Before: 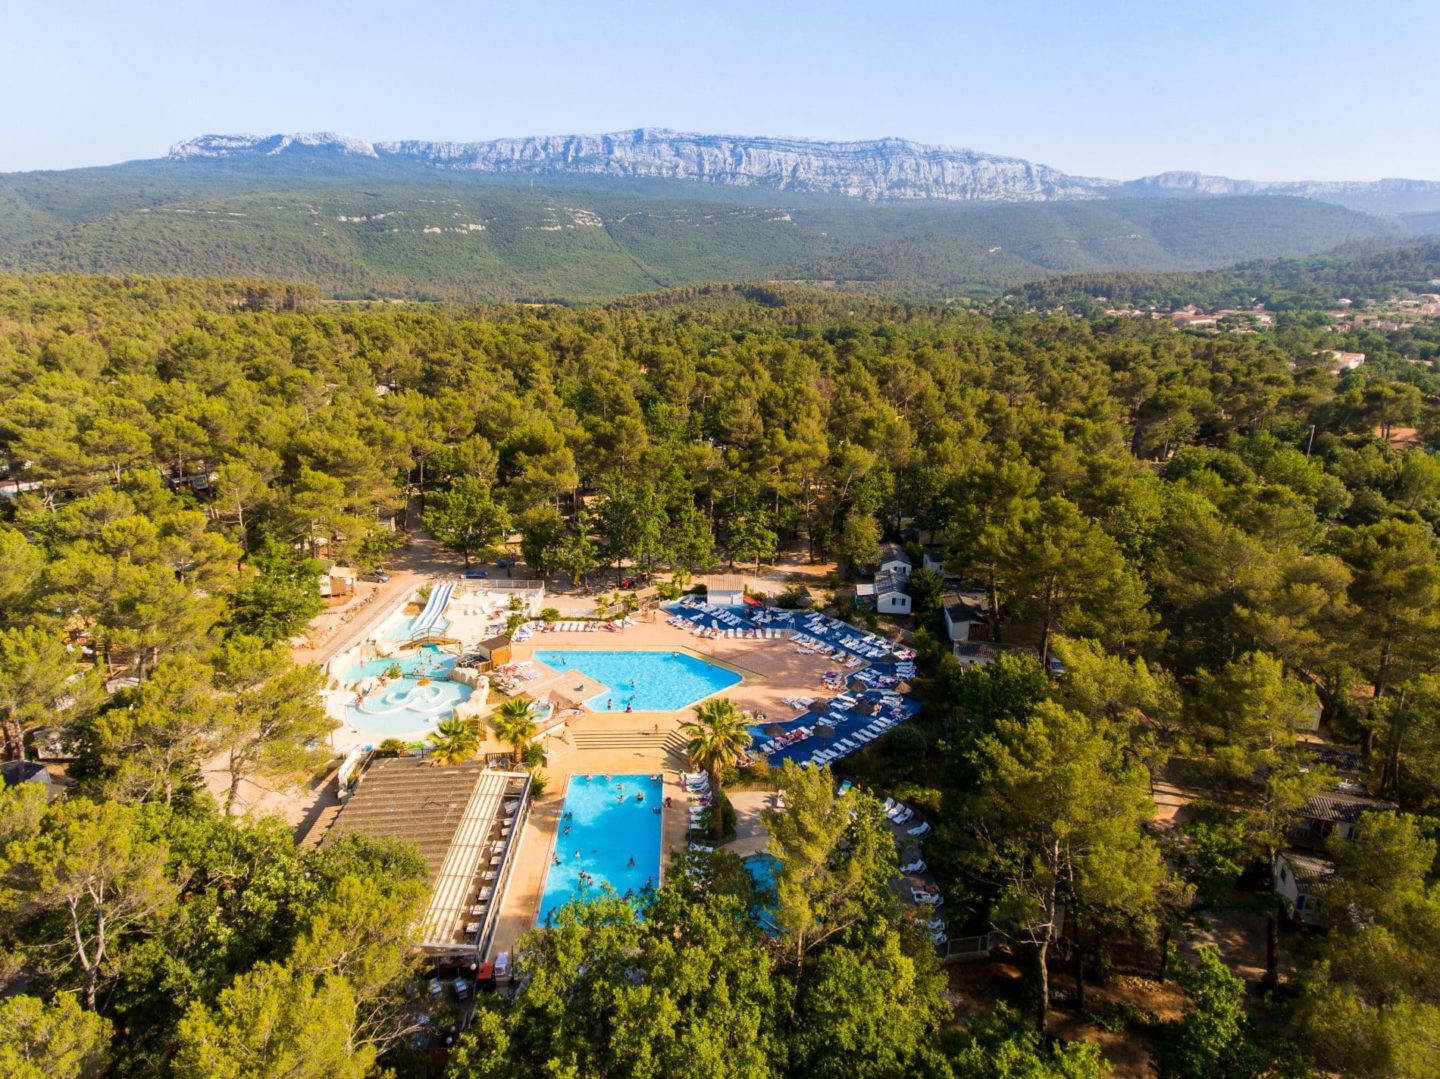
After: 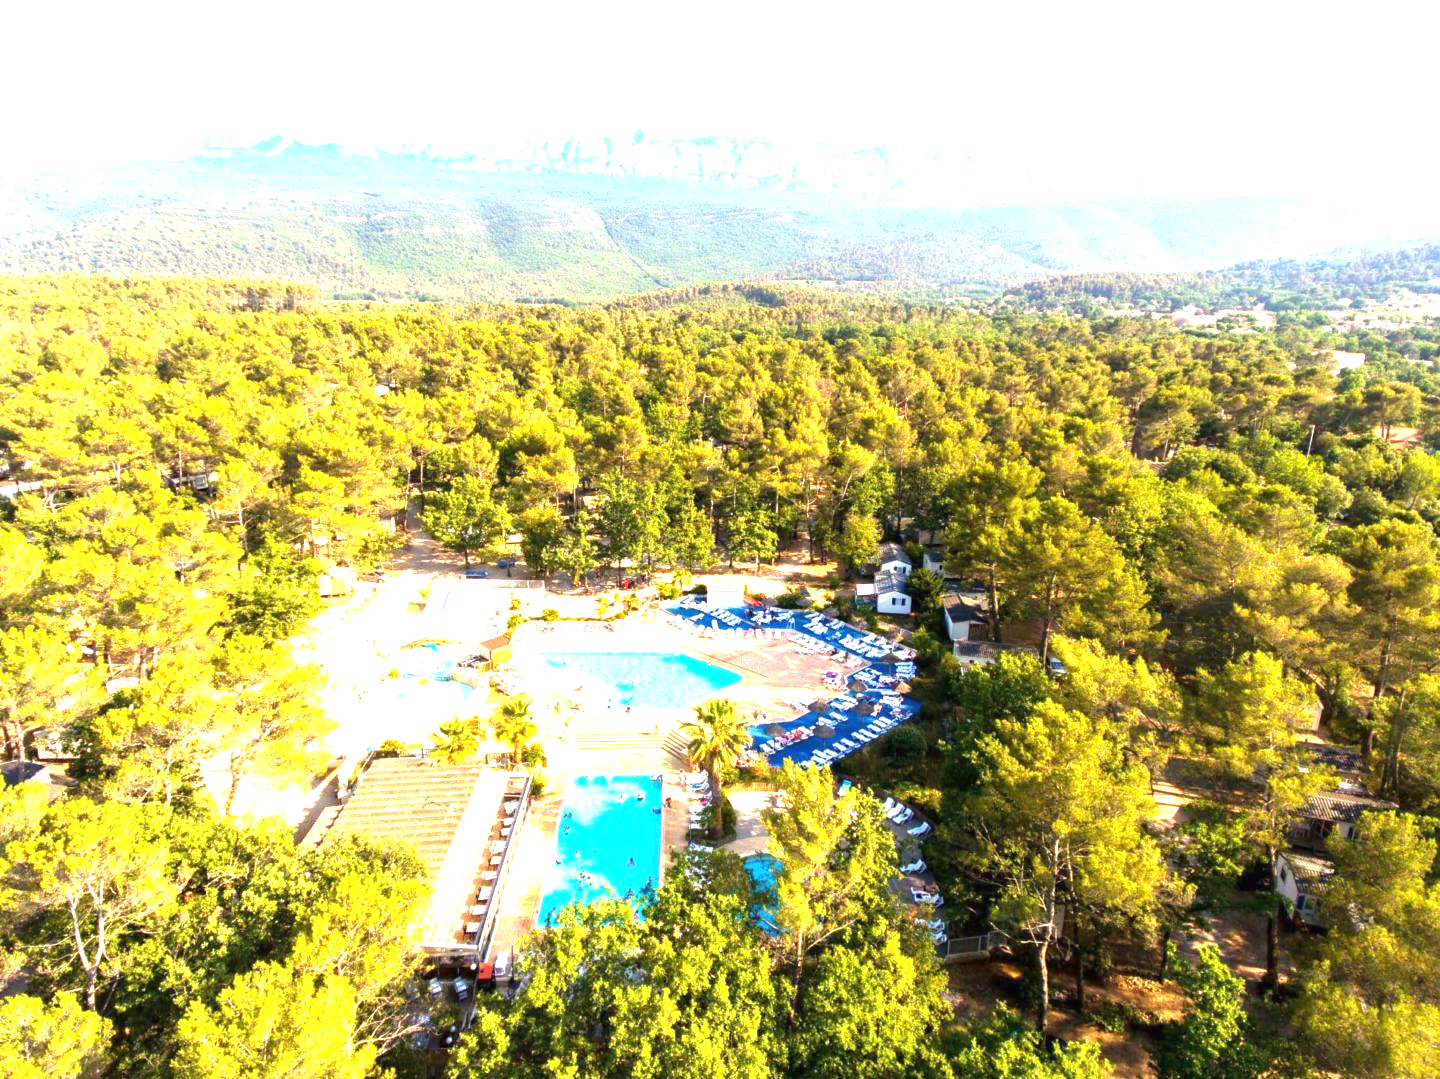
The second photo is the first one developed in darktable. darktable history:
exposure: black level correction 0, exposure 1.997 EV, compensate exposure bias true, compensate highlight preservation false
